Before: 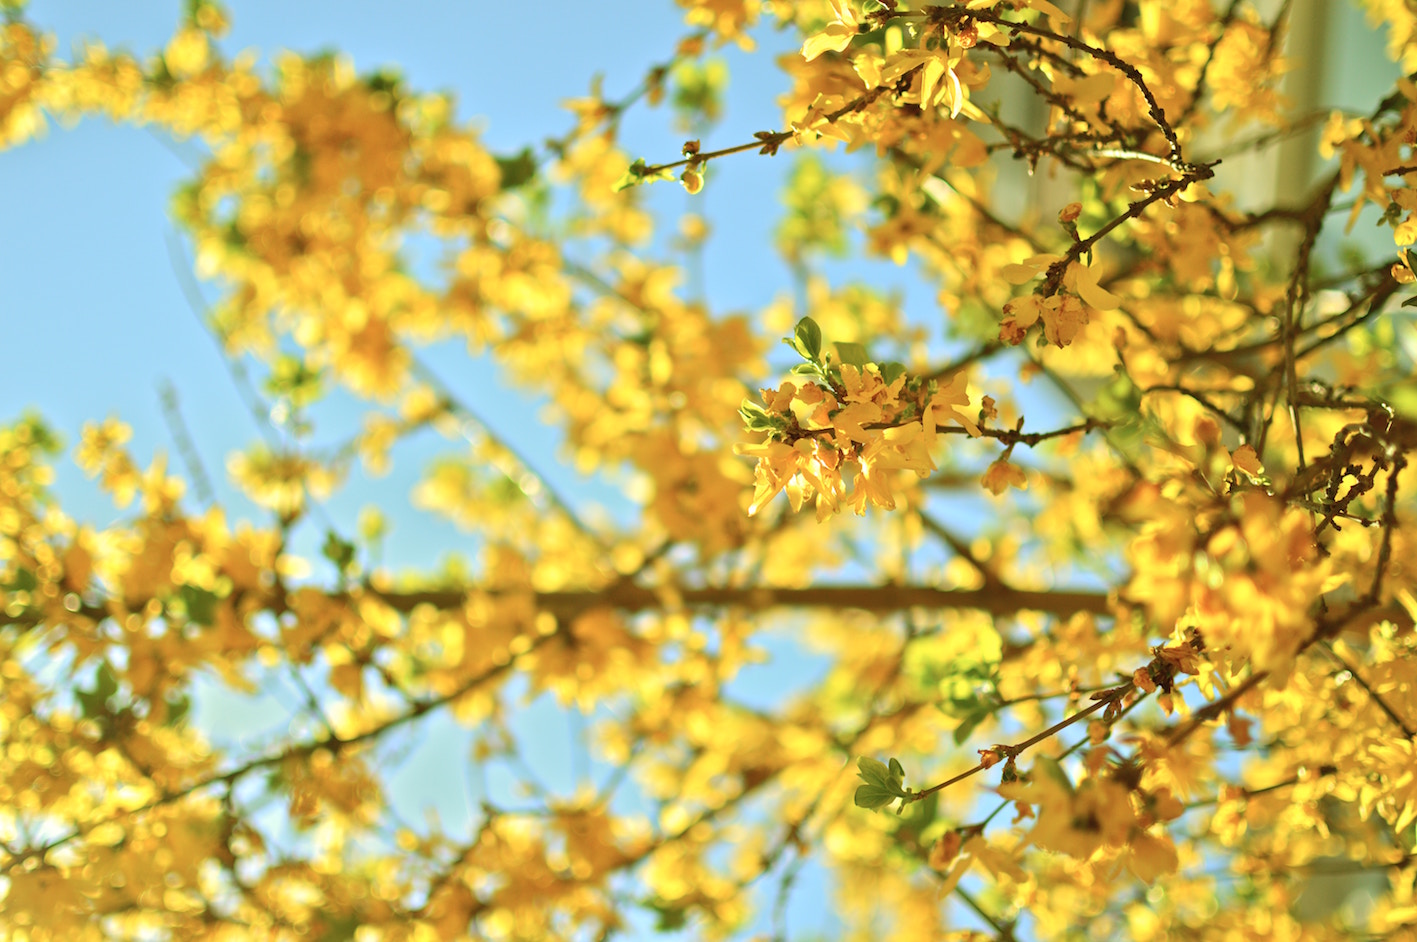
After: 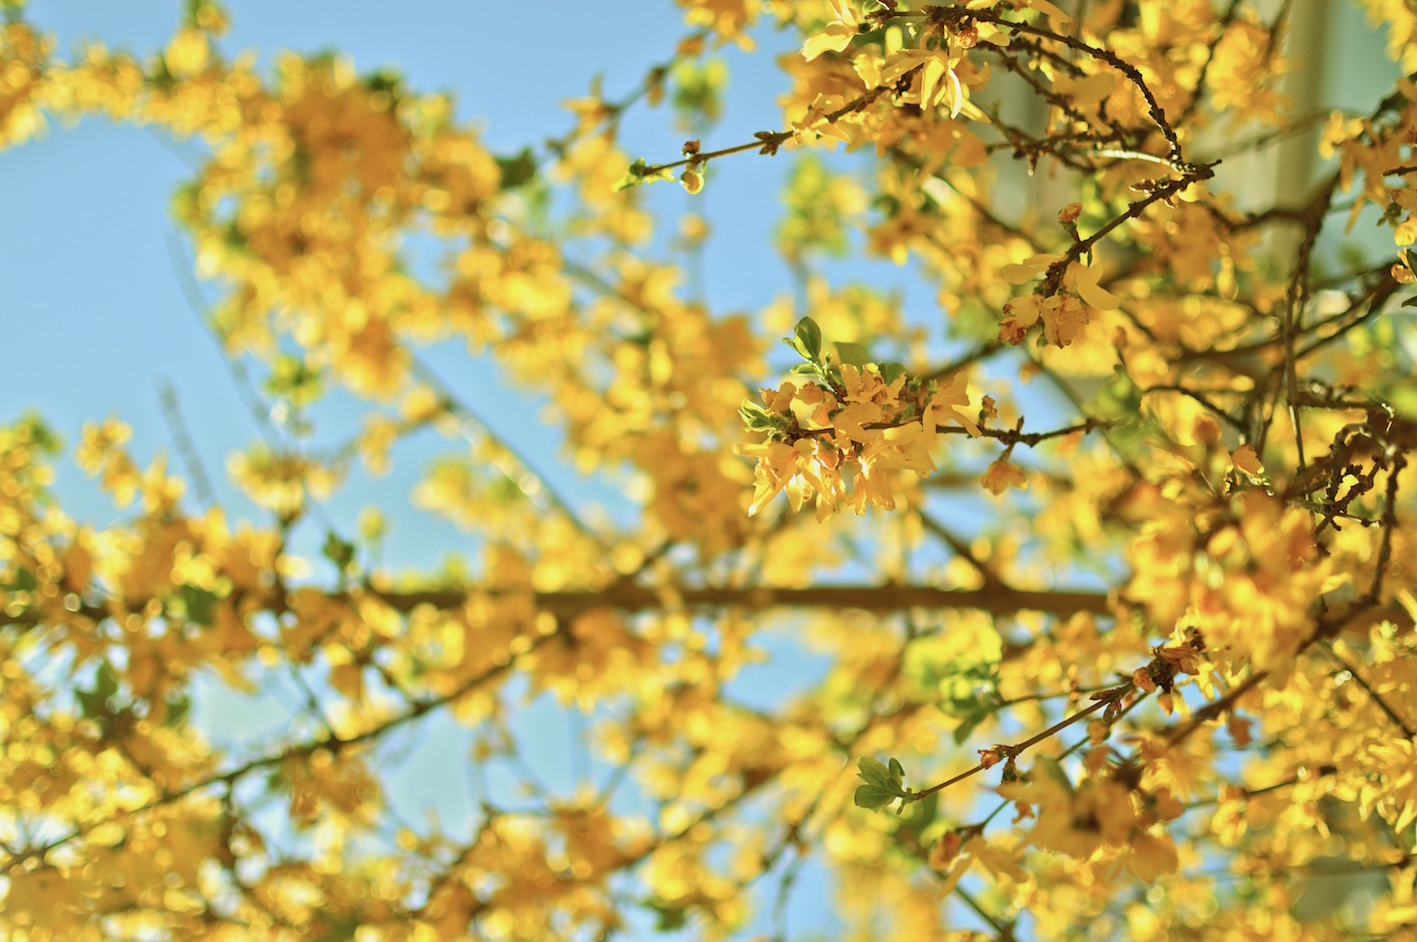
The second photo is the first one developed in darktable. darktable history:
exposure: exposure -0.177 EV, compensate highlight preservation false
contrast brightness saturation: saturation -0.04
